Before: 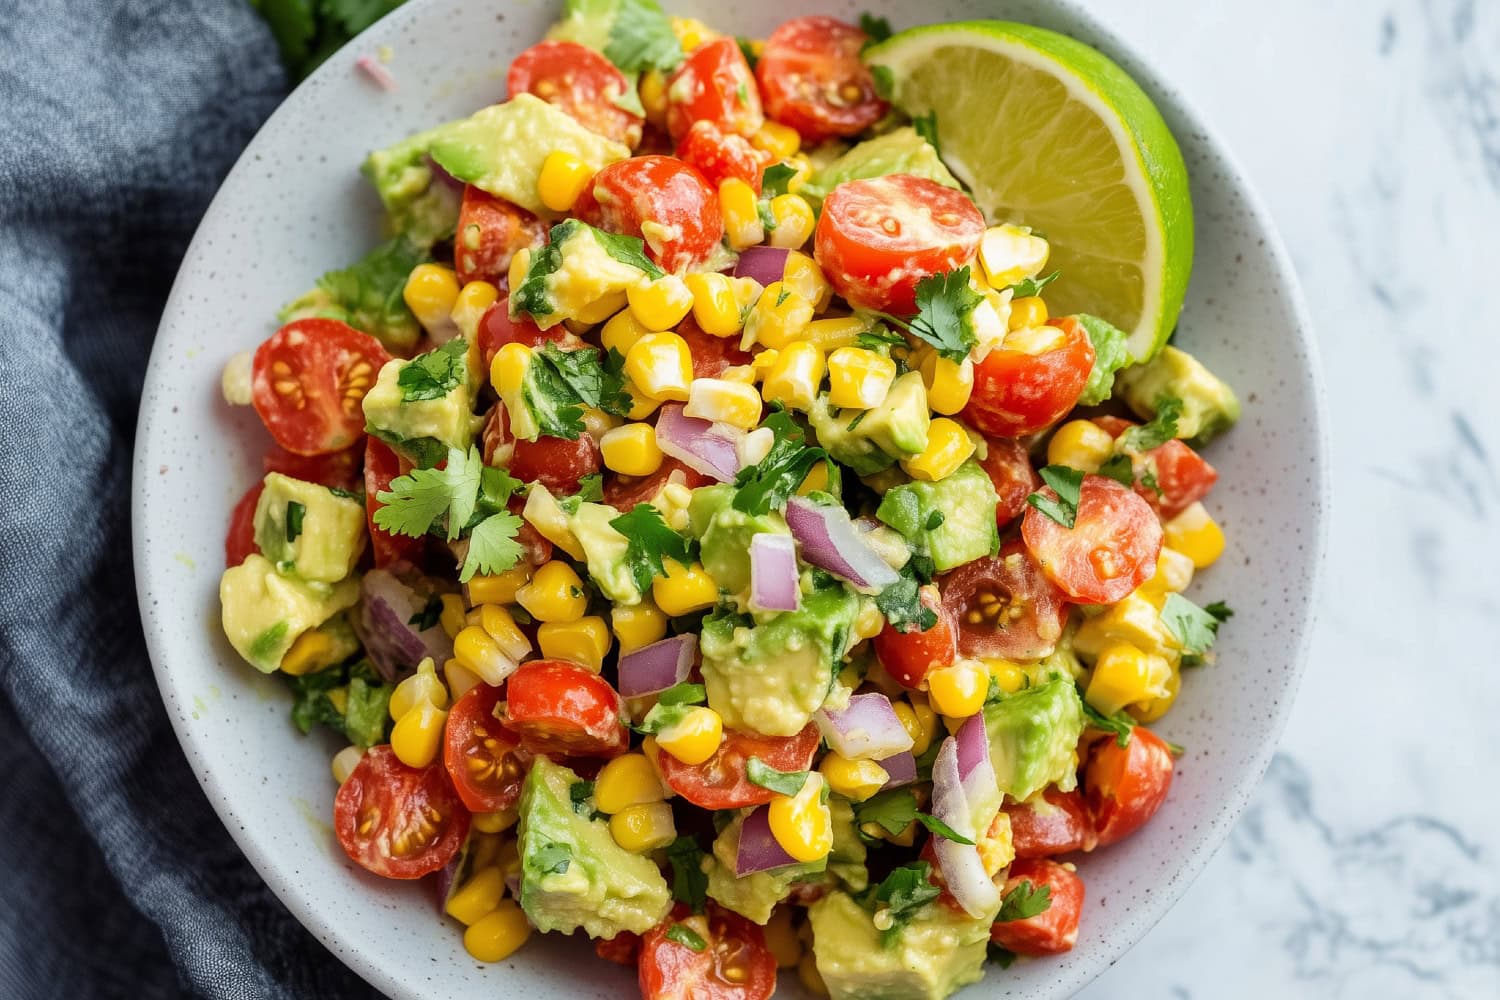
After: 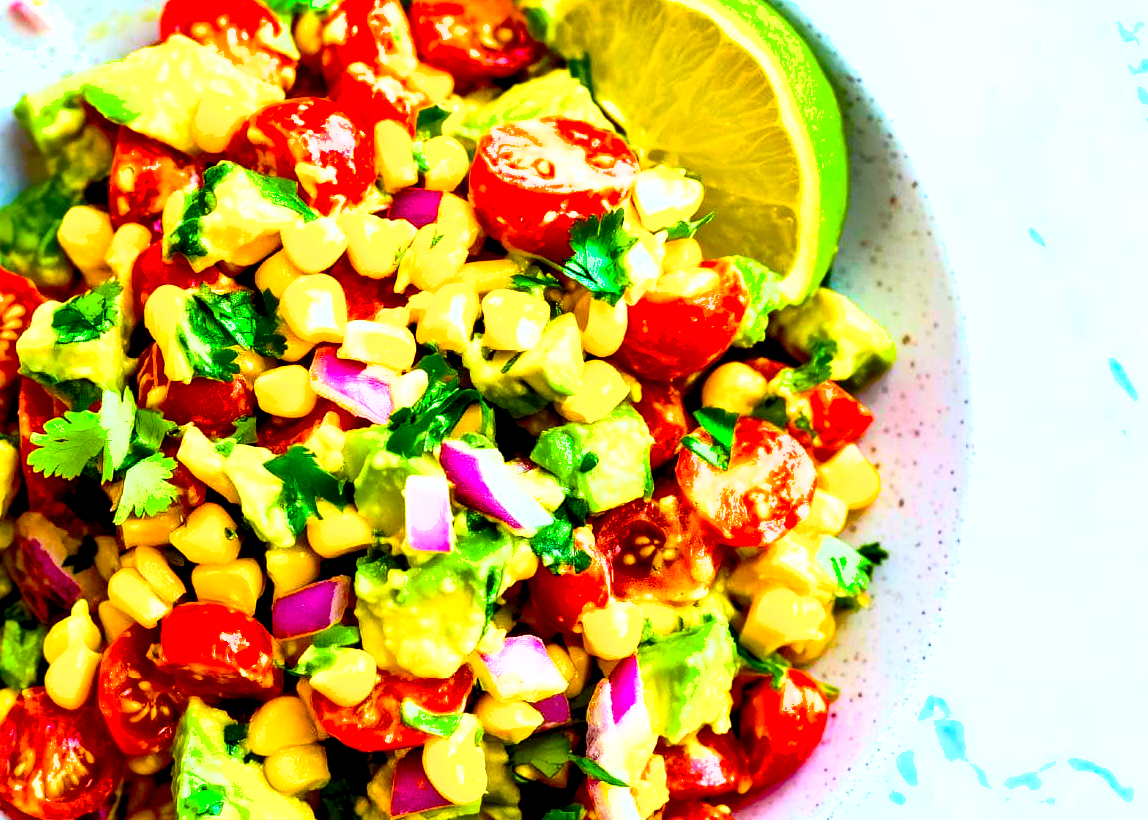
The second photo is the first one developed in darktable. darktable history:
crop: left 23.095%, top 5.827%, bottom 11.854%
exposure: black level correction 0.005, exposure 0.014 EV, compensate highlight preservation false
contrast equalizer: octaves 7, y [[0.528, 0.548, 0.563, 0.562, 0.546, 0.526], [0.55 ×6], [0 ×6], [0 ×6], [0 ×6]]
shadows and highlights: on, module defaults
contrast brightness saturation: contrast 0.4, brightness 0.05, saturation 0.25
color balance rgb: linear chroma grading › global chroma 25%, perceptual saturation grading › global saturation 40%, perceptual saturation grading › highlights -50%, perceptual saturation grading › shadows 30%, perceptual brilliance grading › global brilliance 25%, global vibrance 60%
